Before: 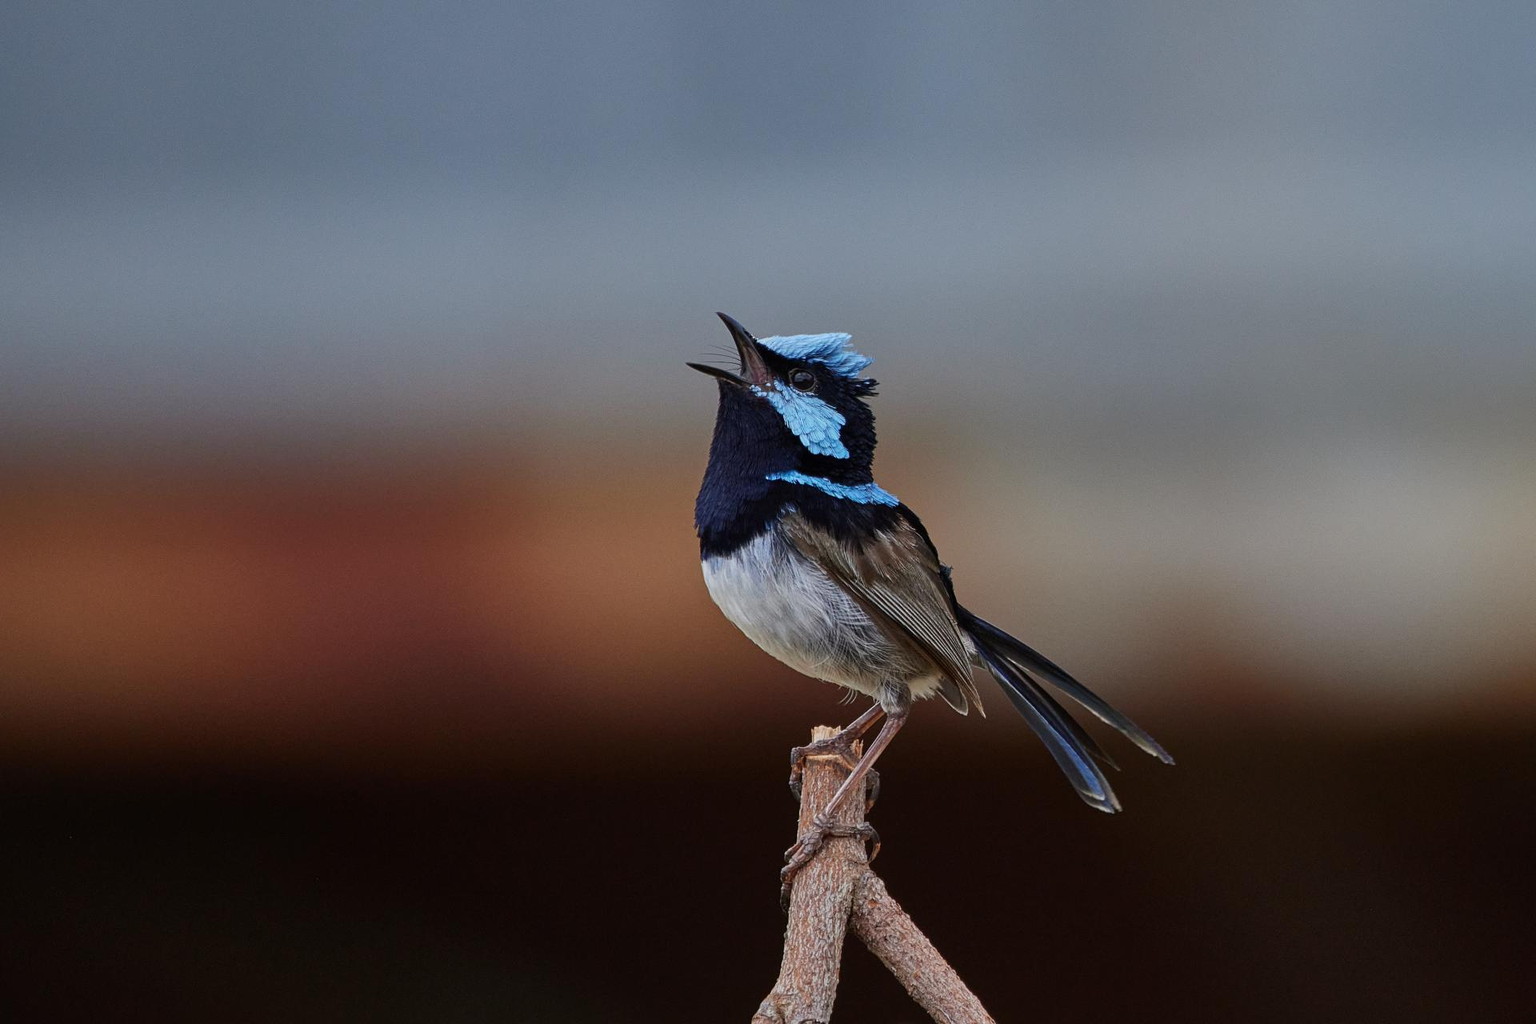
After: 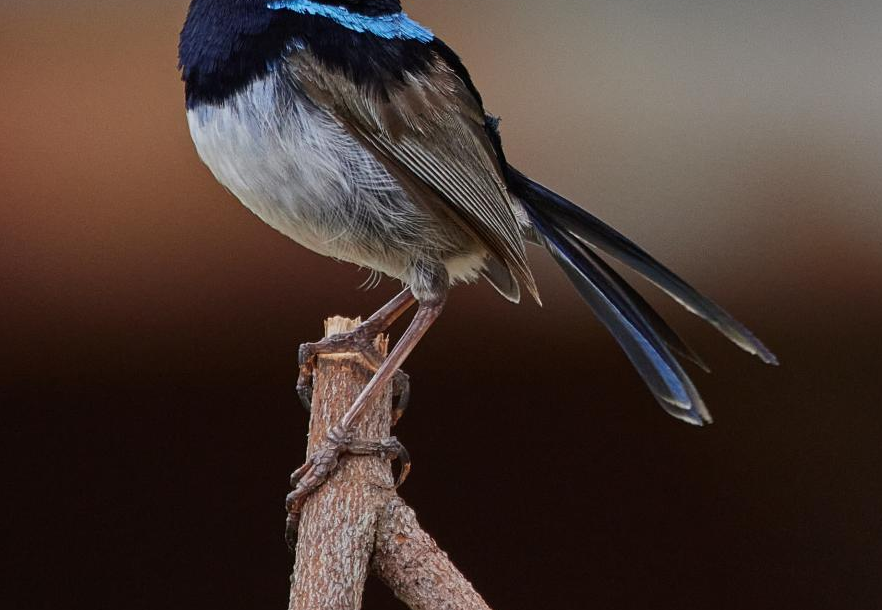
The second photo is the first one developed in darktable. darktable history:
crop: left 35.976%, top 46.25%, right 18.068%, bottom 6.074%
